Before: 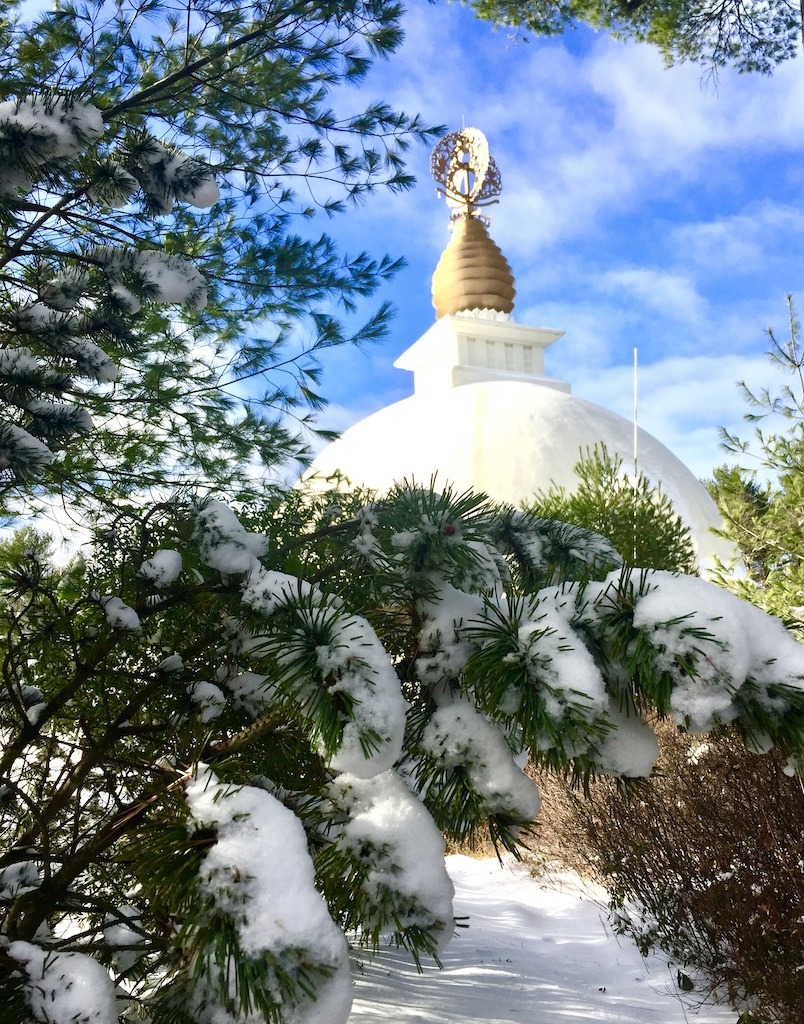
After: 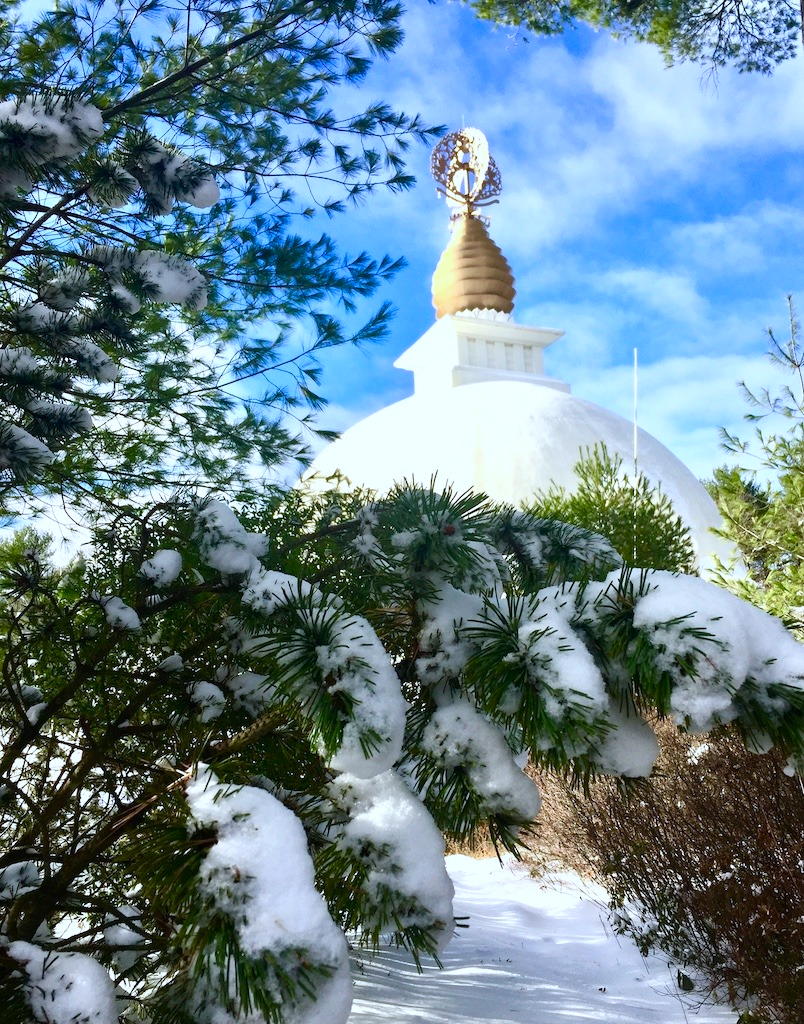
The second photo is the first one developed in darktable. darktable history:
contrast brightness saturation: contrast 0.1, brightness 0.02, saturation 0.02
white balance: red 0.954, blue 1.079
